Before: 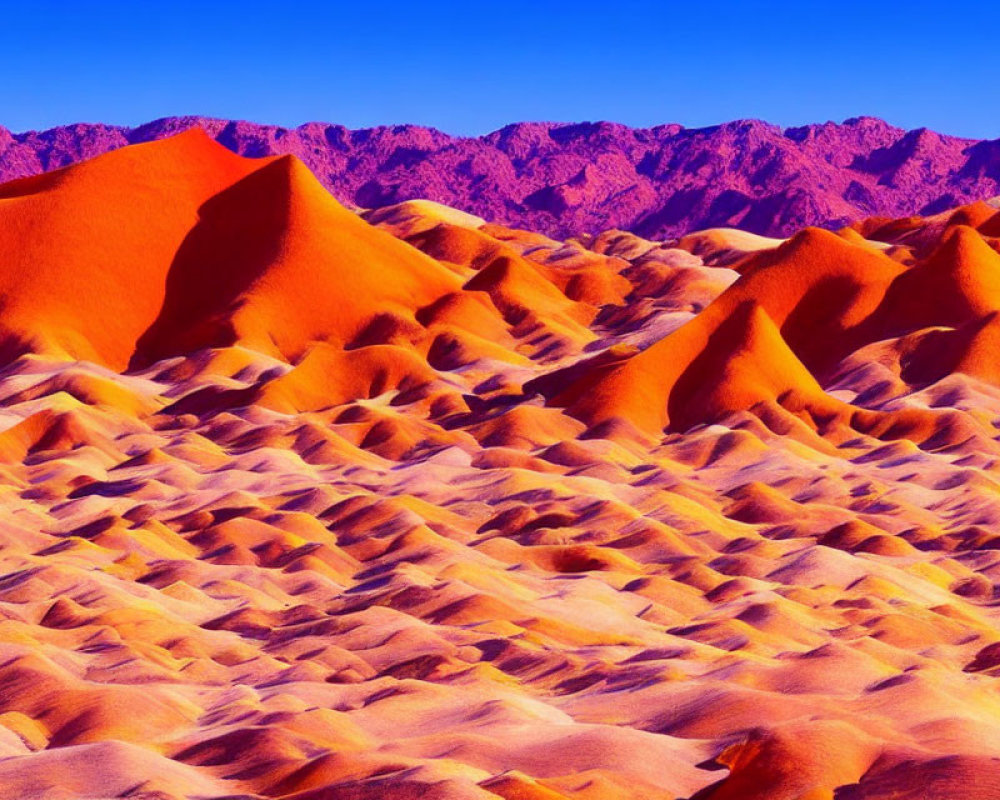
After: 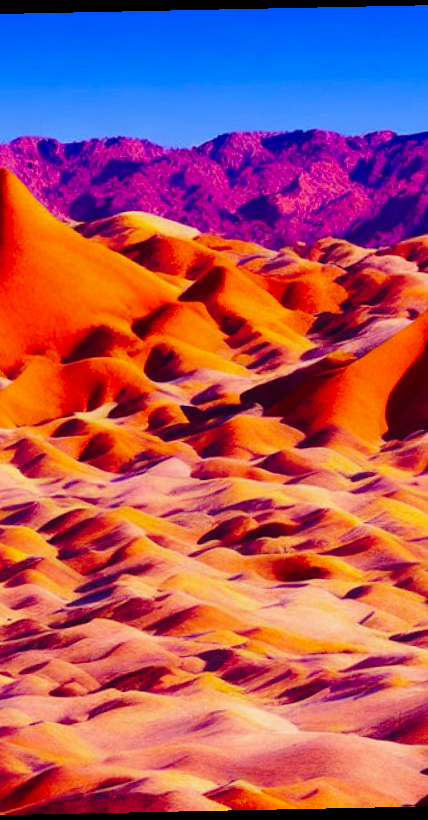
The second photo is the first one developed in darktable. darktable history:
crop: left 28.583%, right 29.231%
base curve: curves: ch0 [(0, 0) (0.073, 0.04) (0.157, 0.139) (0.492, 0.492) (0.758, 0.758) (1, 1)], preserve colors none
rotate and perspective: rotation -1.17°, automatic cropping off
